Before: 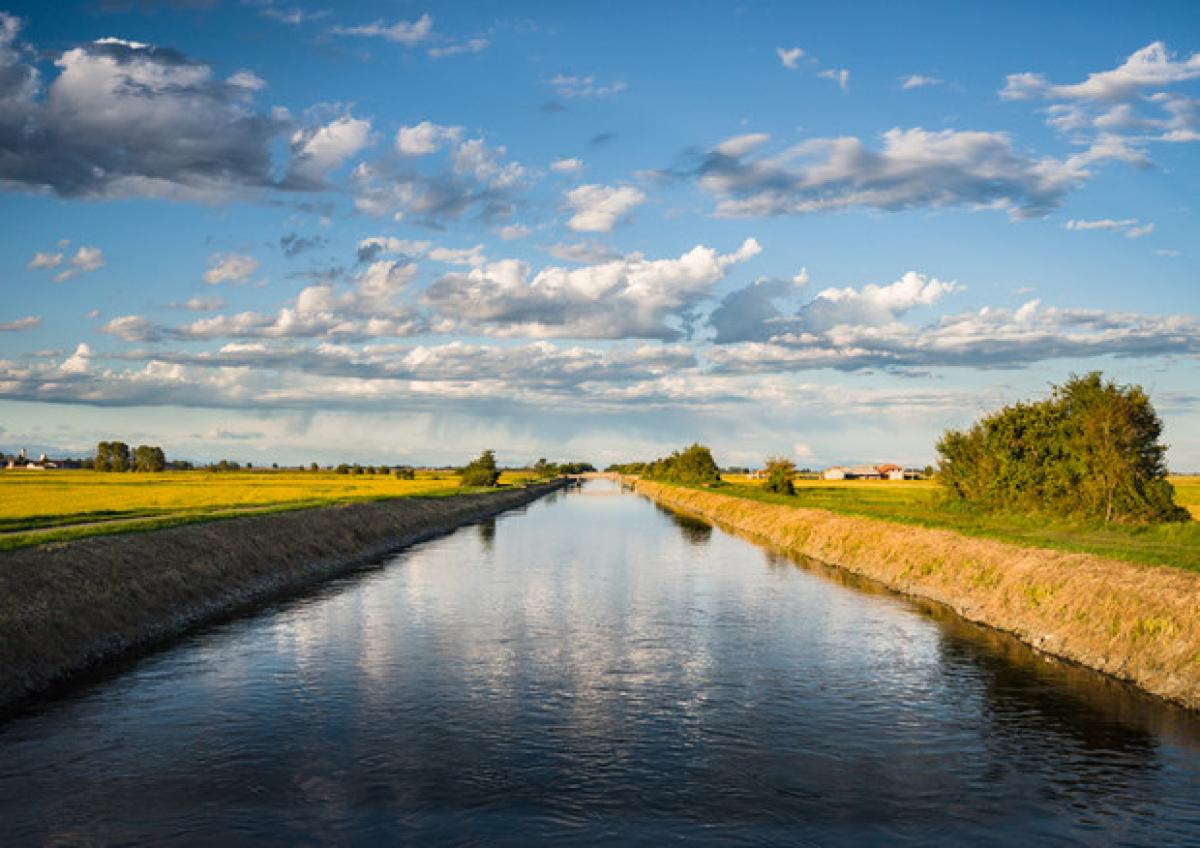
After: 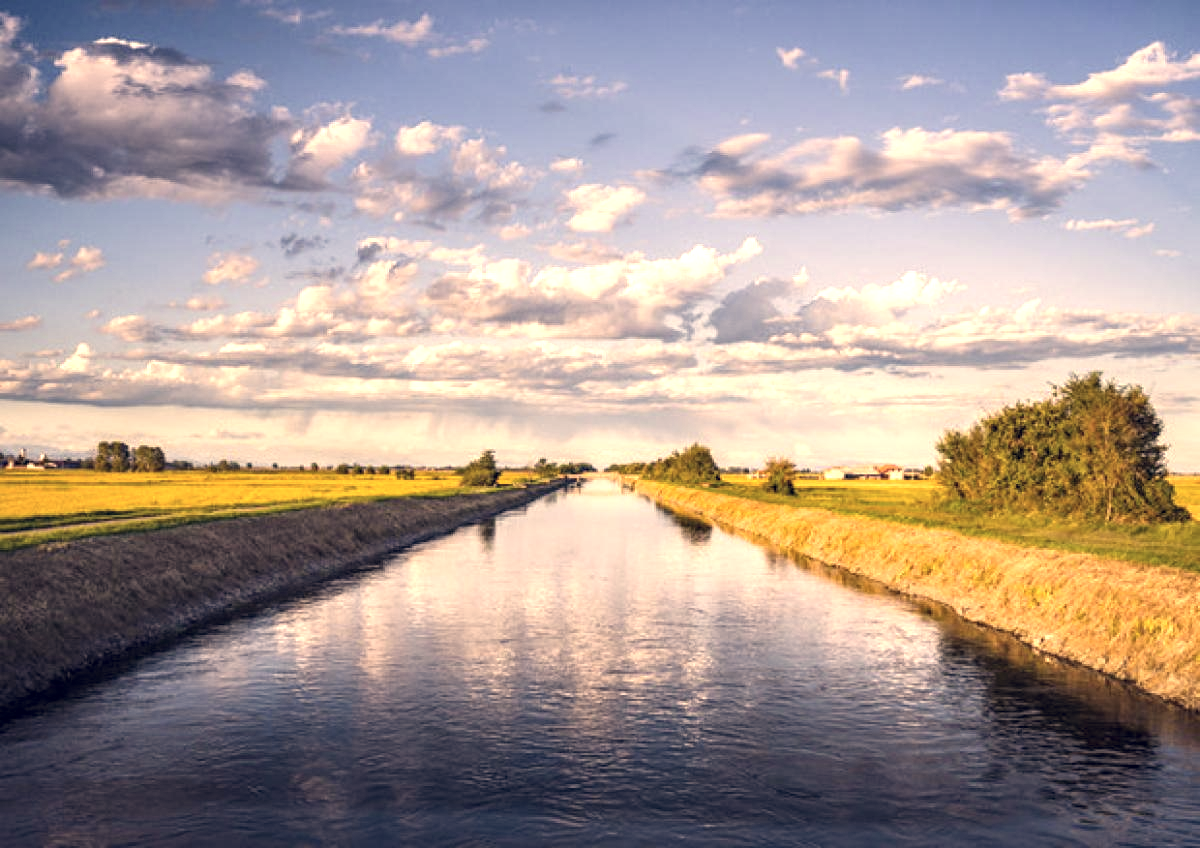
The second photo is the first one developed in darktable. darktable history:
color correction: highlights a* 19.59, highlights b* 27.49, shadows a* 3.46, shadows b* -17.28, saturation 0.73
local contrast: on, module defaults
exposure: exposure 0.661 EV, compensate highlight preservation false
